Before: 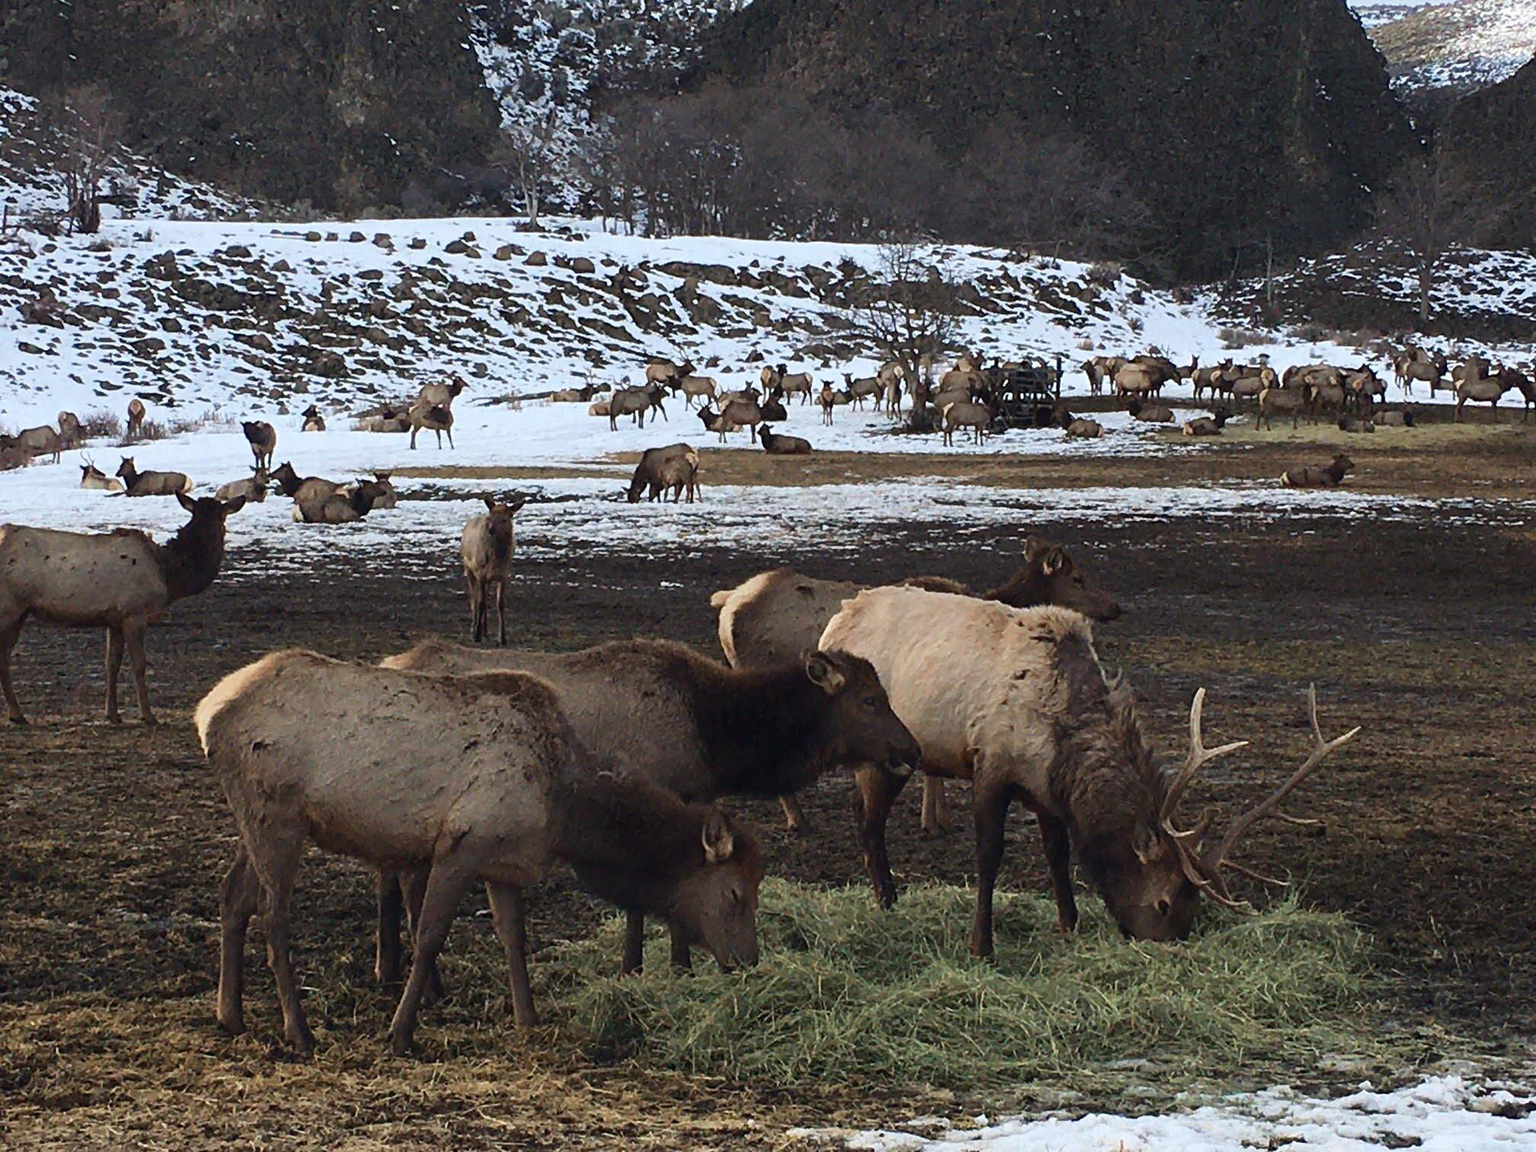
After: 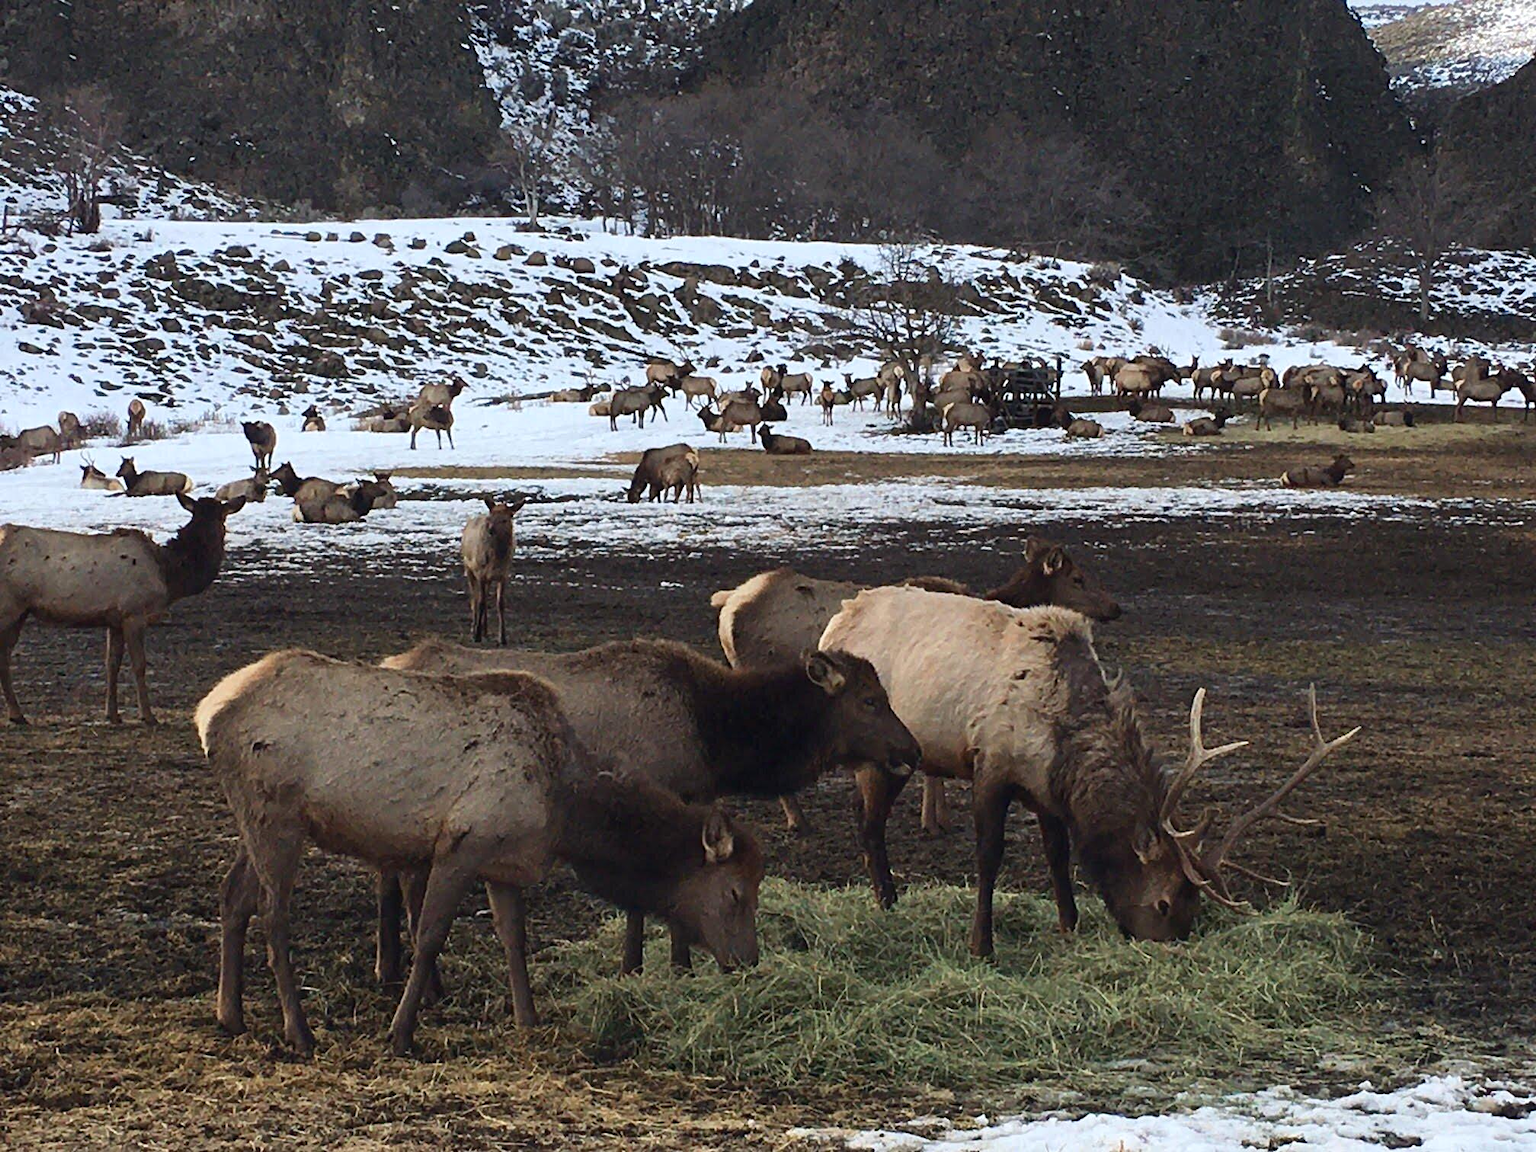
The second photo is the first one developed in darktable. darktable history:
exposure: exposure 0.078 EV, compensate exposure bias true, compensate highlight preservation false
